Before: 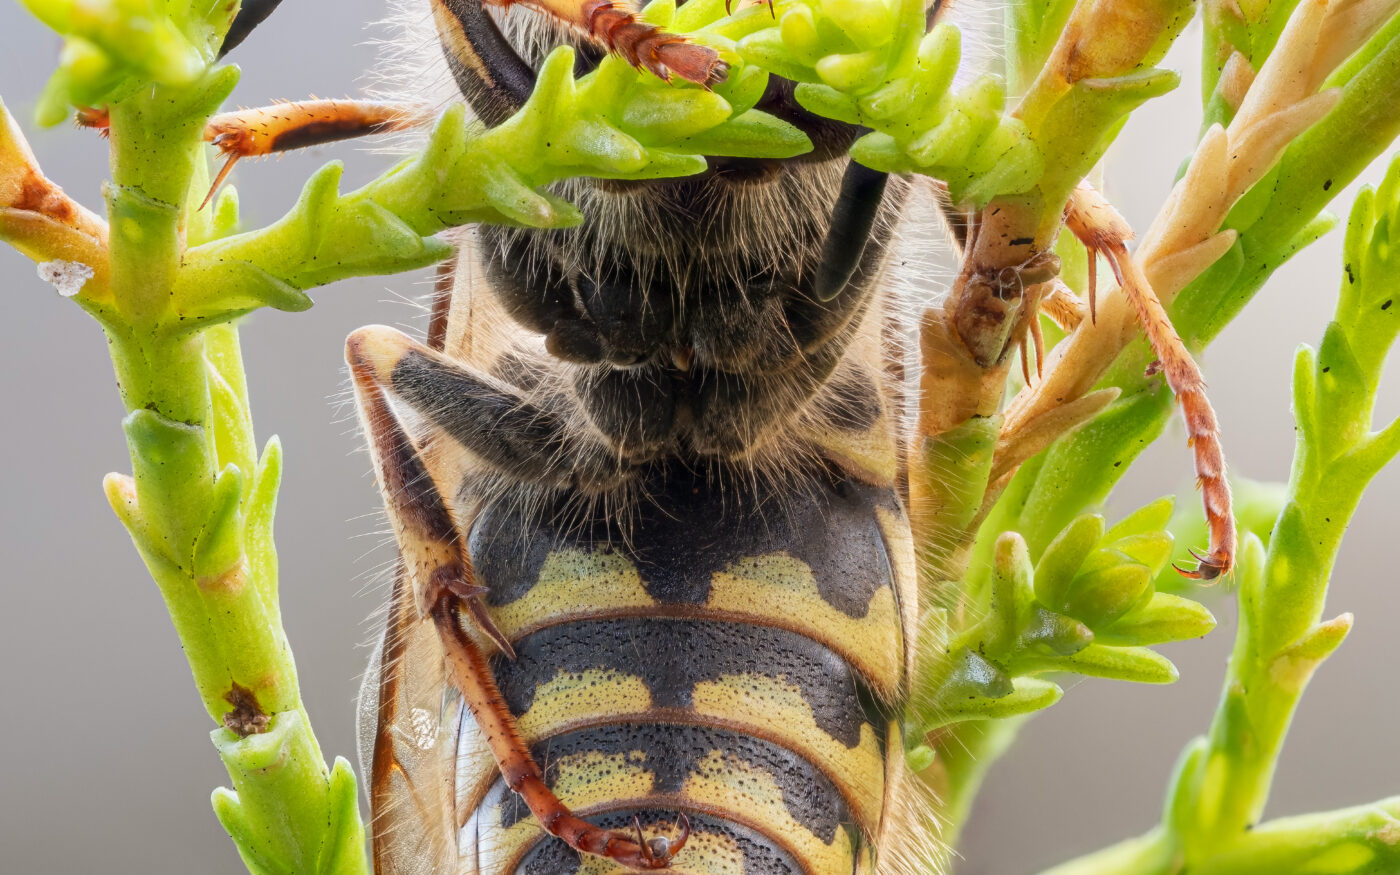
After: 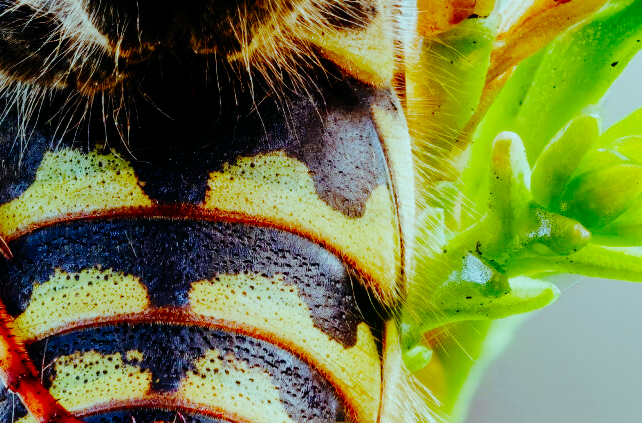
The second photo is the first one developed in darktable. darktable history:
color balance rgb: shadows lift › luminance -7.7%, shadows lift › chroma 2.13%, shadows lift › hue 165.27°, power › luminance -7.77%, power › chroma 1.34%, power › hue 330.55°, highlights gain › luminance -33.33%, highlights gain › chroma 5.68%, highlights gain › hue 217.2°, global offset › luminance -0.33%, global offset › chroma 0.11%, global offset › hue 165.27°, perceptual saturation grading › global saturation 27.72%, perceptual saturation grading › highlights -25%, perceptual saturation grading › mid-tones 25%, perceptual saturation grading › shadows 50%
crop: left 35.976%, top 45.819%, right 18.162%, bottom 5.807%
base curve: curves: ch0 [(0, 0) (0.036, 0.01) (0.123, 0.254) (0.258, 0.504) (0.507, 0.748) (1, 1)], preserve colors none
